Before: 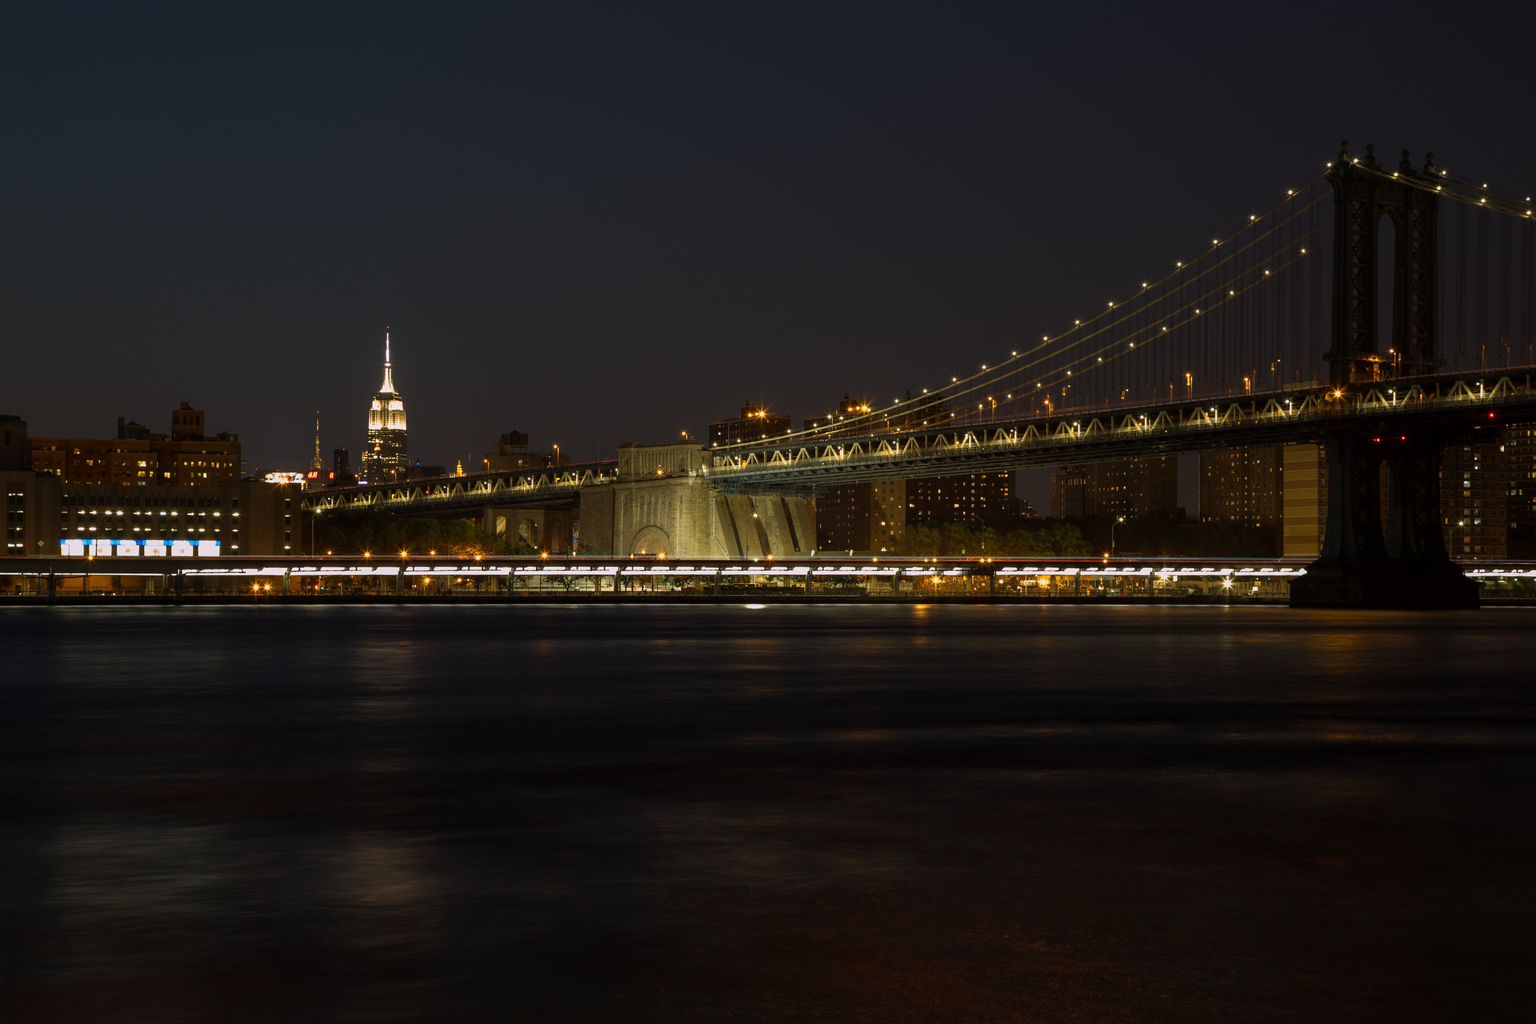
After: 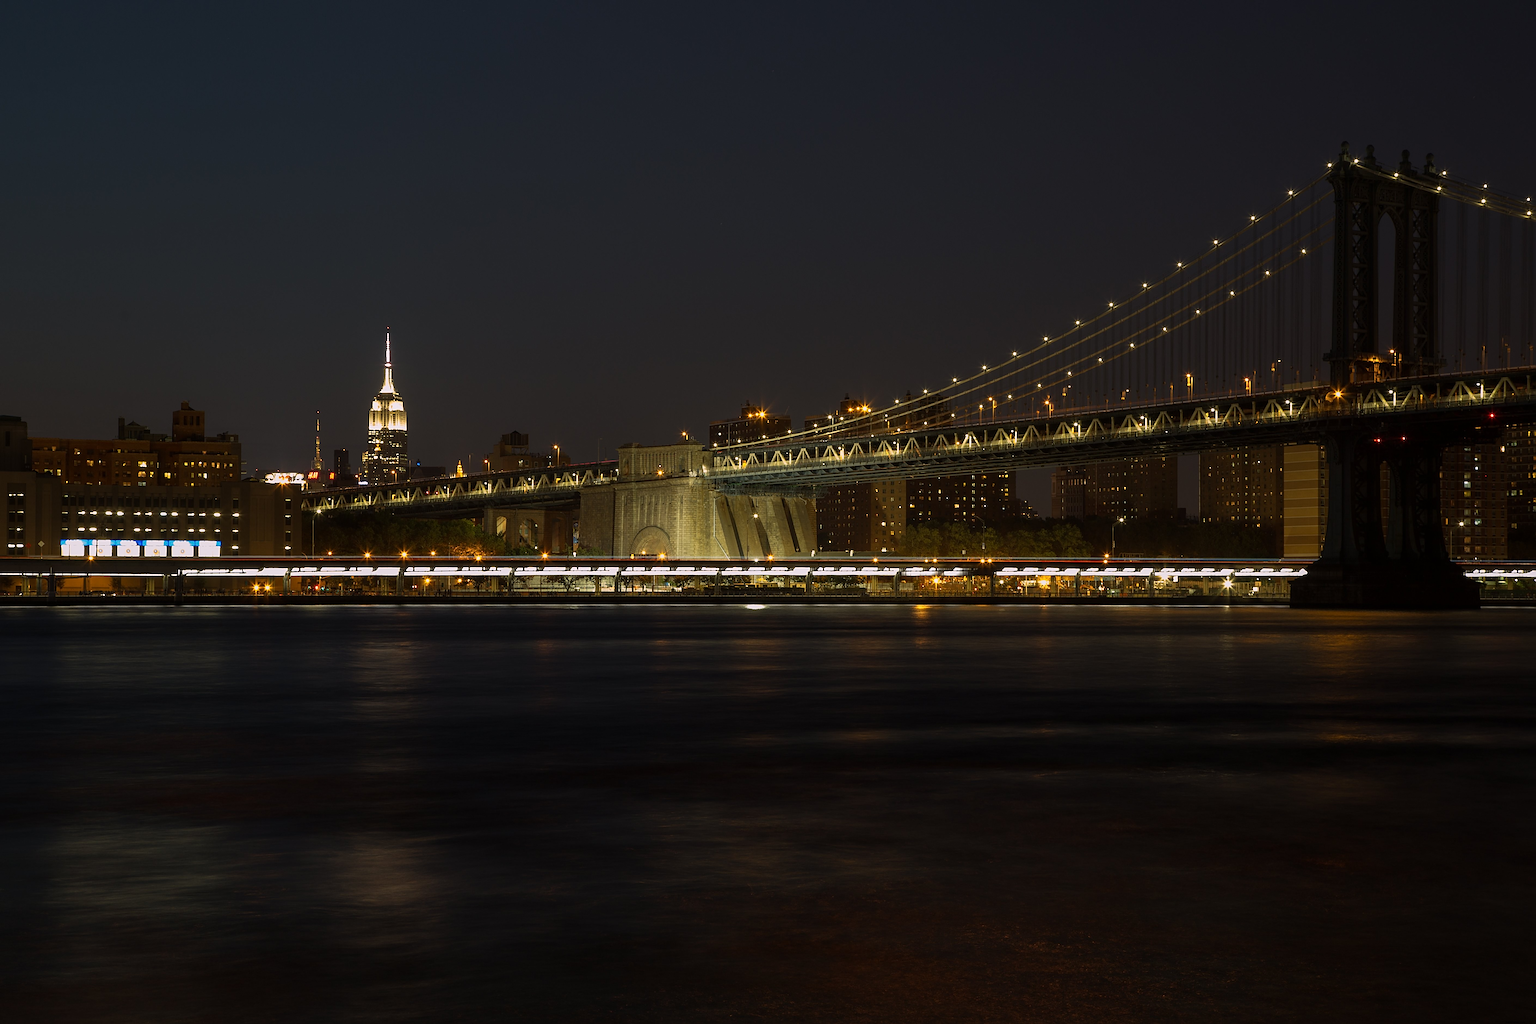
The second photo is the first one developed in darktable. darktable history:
sharpen: radius 2.536, amount 0.616
